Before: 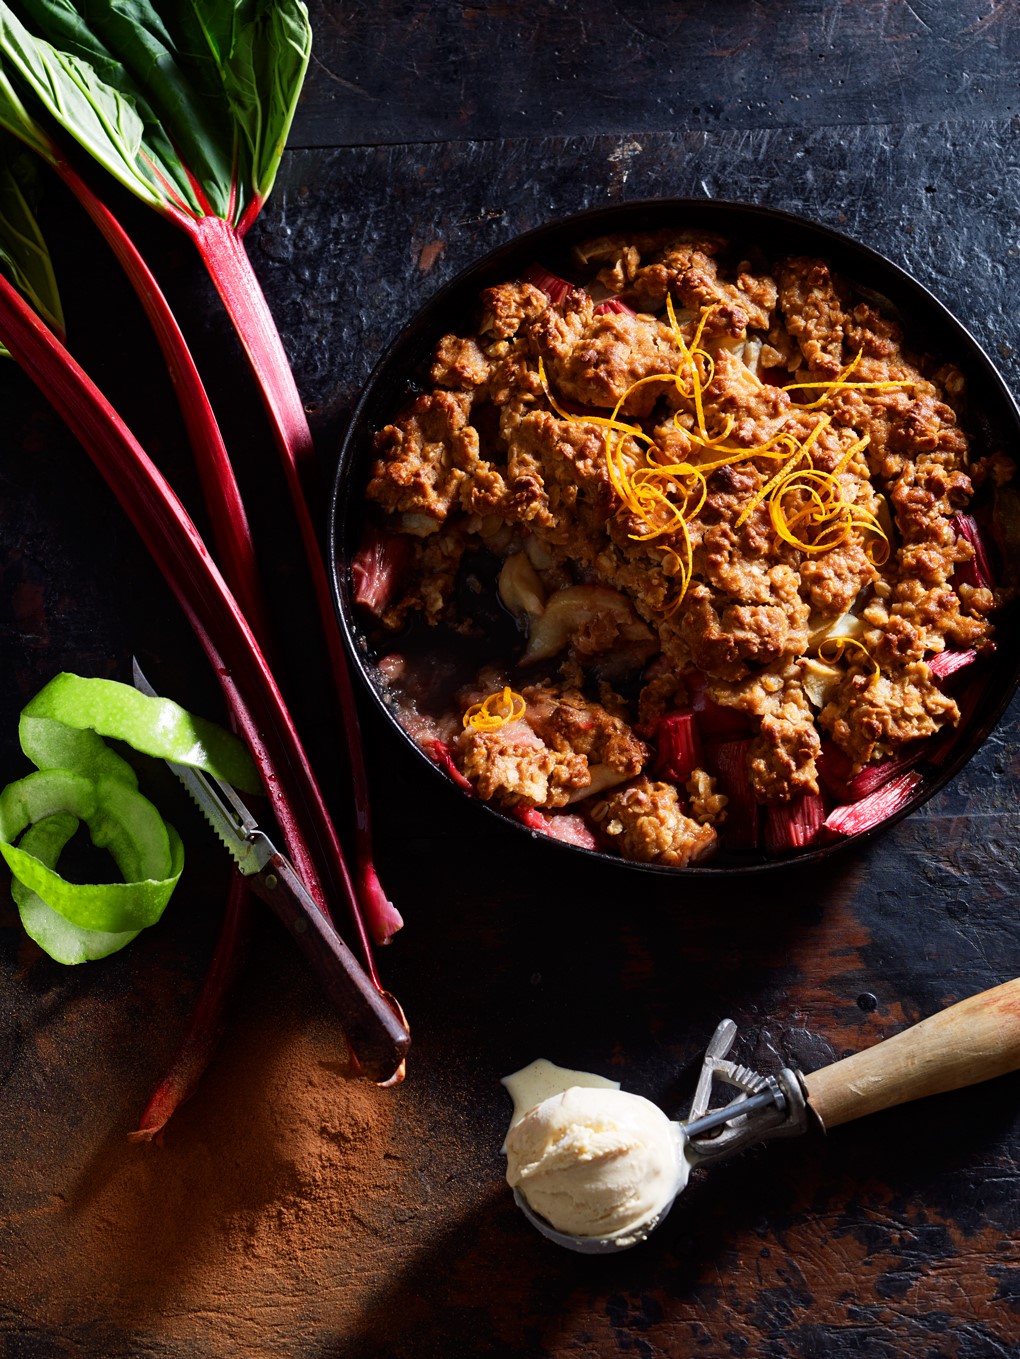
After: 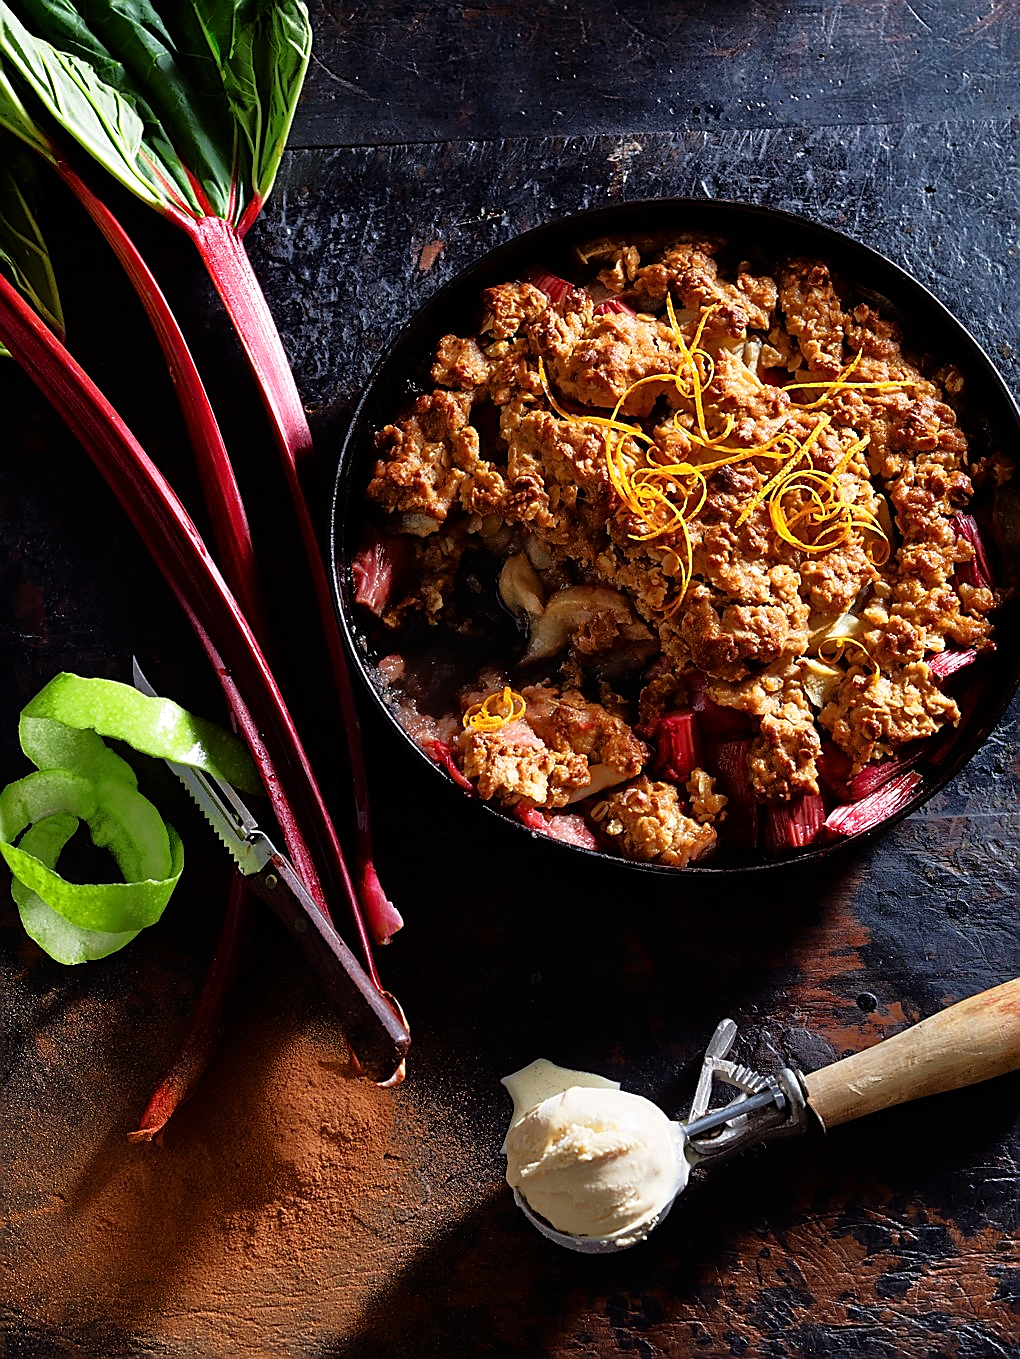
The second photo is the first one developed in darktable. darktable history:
tone equalizer: -8 EV -0.528 EV, -7 EV -0.319 EV, -6 EV -0.083 EV, -5 EV 0.413 EV, -4 EV 0.985 EV, -3 EV 0.791 EV, -2 EV -0.01 EV, -1 EV 0.14 EV, +0 EV -0.012 EV, smoothing 1
sharpen: radius 1.4, amount 1.25, threshold 0.7
